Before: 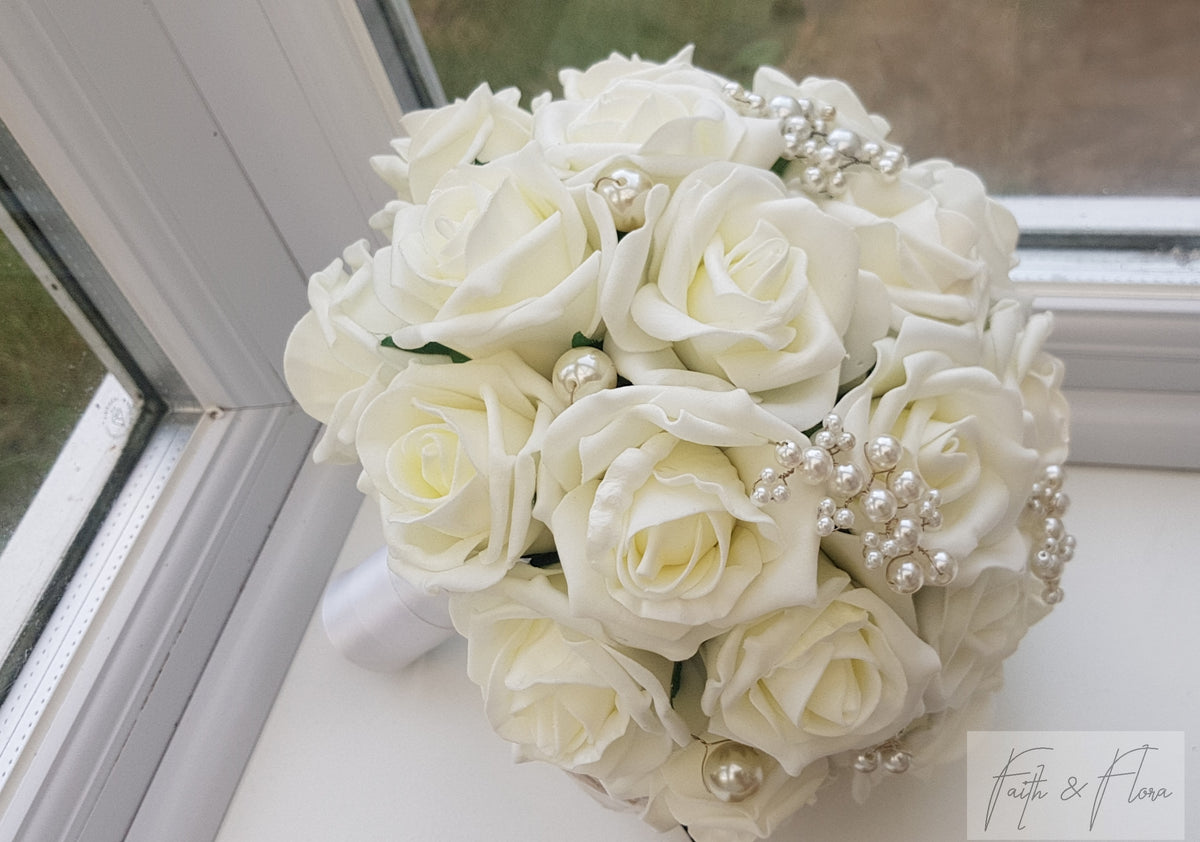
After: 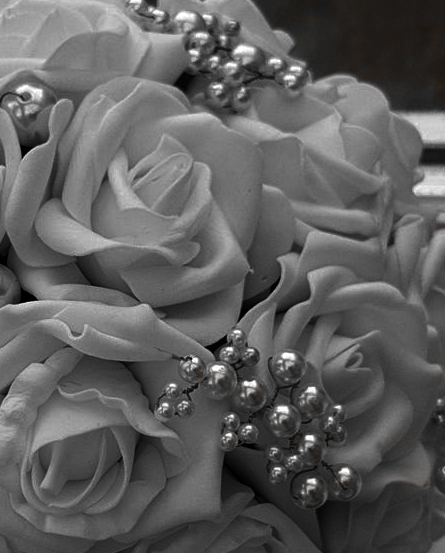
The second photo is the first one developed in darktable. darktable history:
color zones: curves: ch0 [(0, 0.352) (0.143, 0.407) (0.286, 0.386) (0.429, 0.431) (0.571, 0.829) (0.714, 0.853) (0.857, 0.833) (1, 0.352)]; ch1 [(0, 0.604) (0.072, 0.726) (0.096, 0.608) (0.205, 0.007) (0.571, -0.006) (0.839, -0.013) (0.857, -0.012) (1, 0.604)]
contrast brightness saturation: brightness -0.988, saturation 0.983
crop and rotate: left 49.743%, top 10.126%, right 13.094%, bottom 24.194%
